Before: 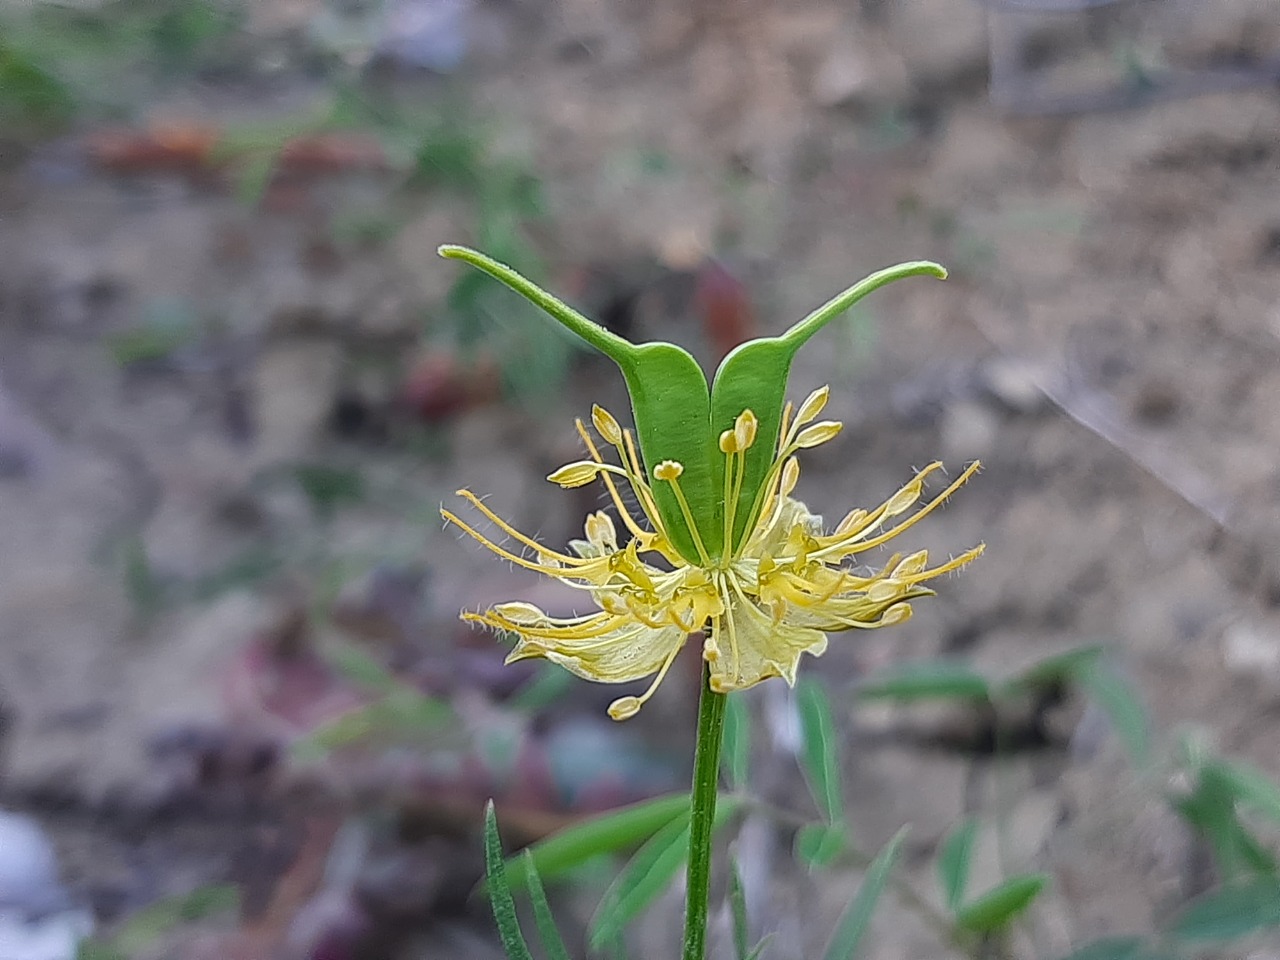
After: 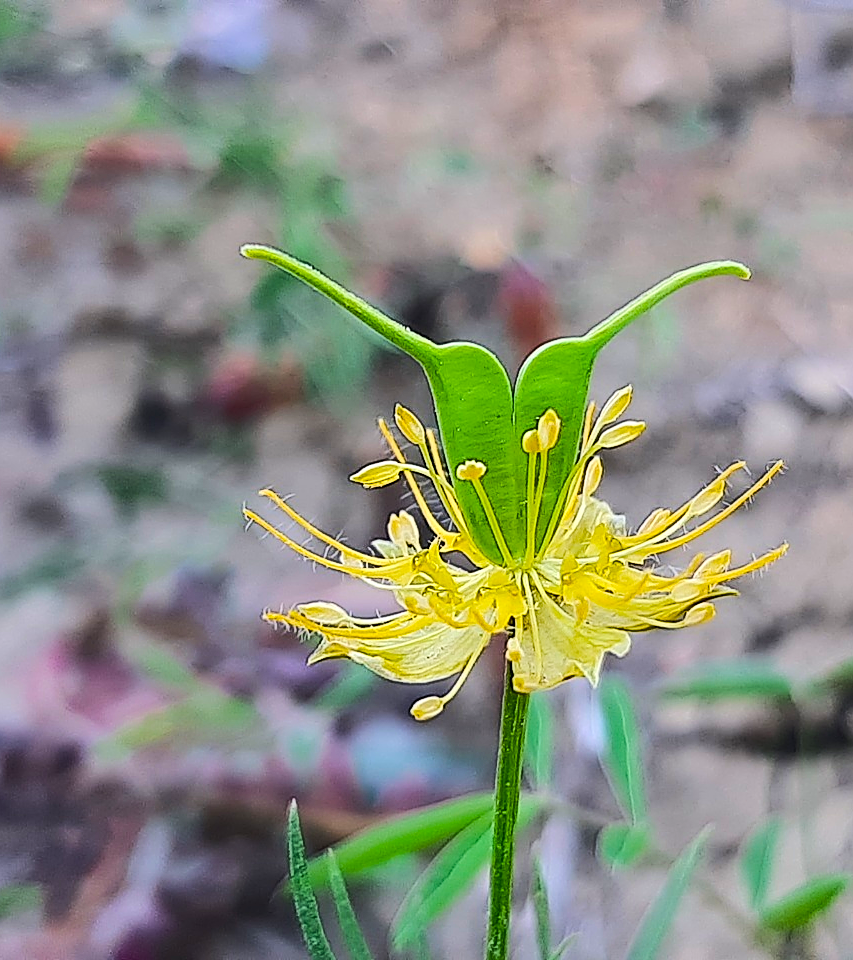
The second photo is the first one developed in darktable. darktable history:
crop and rotate: left 15.446%, right 17.836%
color balance rgb: perceptual saturation grading › global saturation 25%, global vibrance 20%
rgb curve: curves: ch0 [(0, 0) (0.284, 0.292) (0.505, 0.644) (1, 1)]; ch1 [(0, 0) (0.284, 0.292) (0.505, 0.644) (1, 1)]; ch2 [(0, 0) (0.284, 0.292) (0.505, 0.644) (1, 1)], compensate middle gray true
sharpen: on, module defaults
